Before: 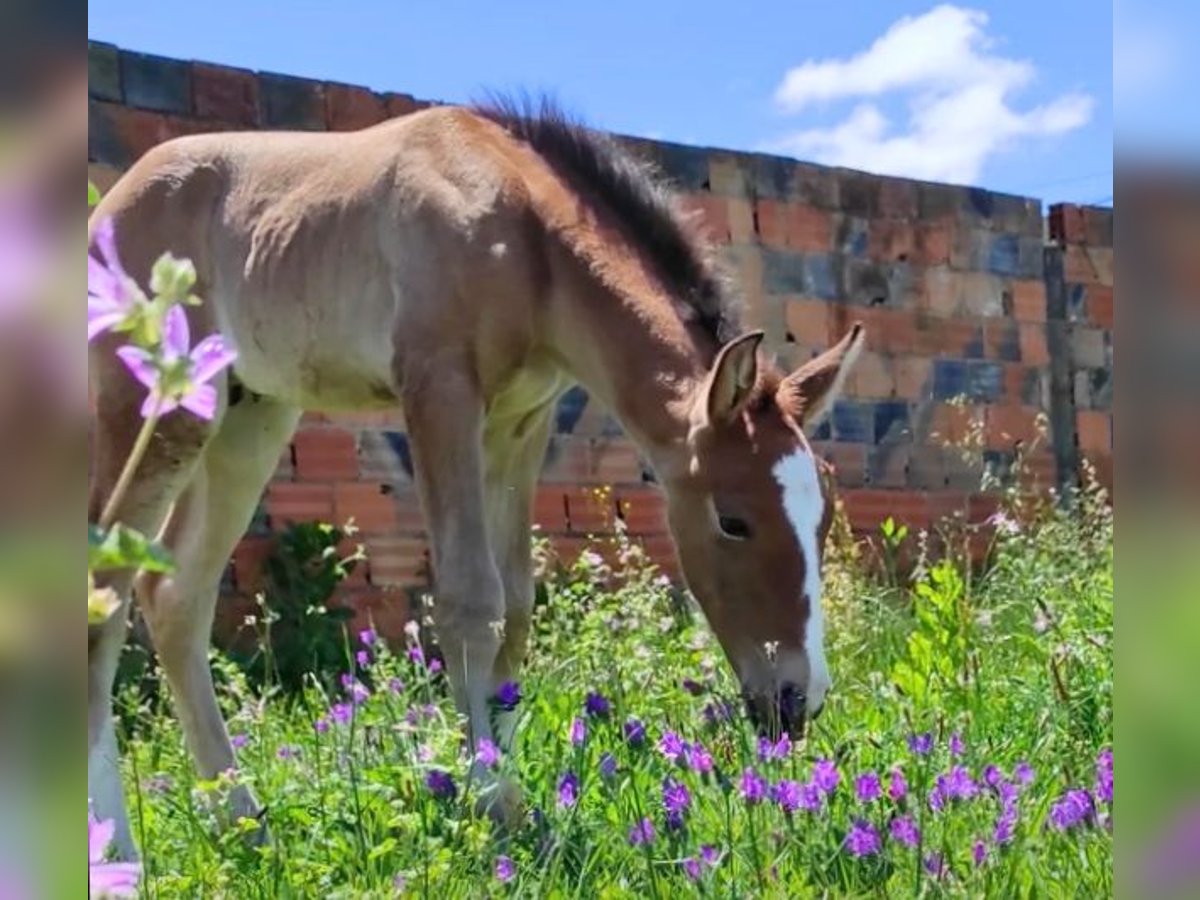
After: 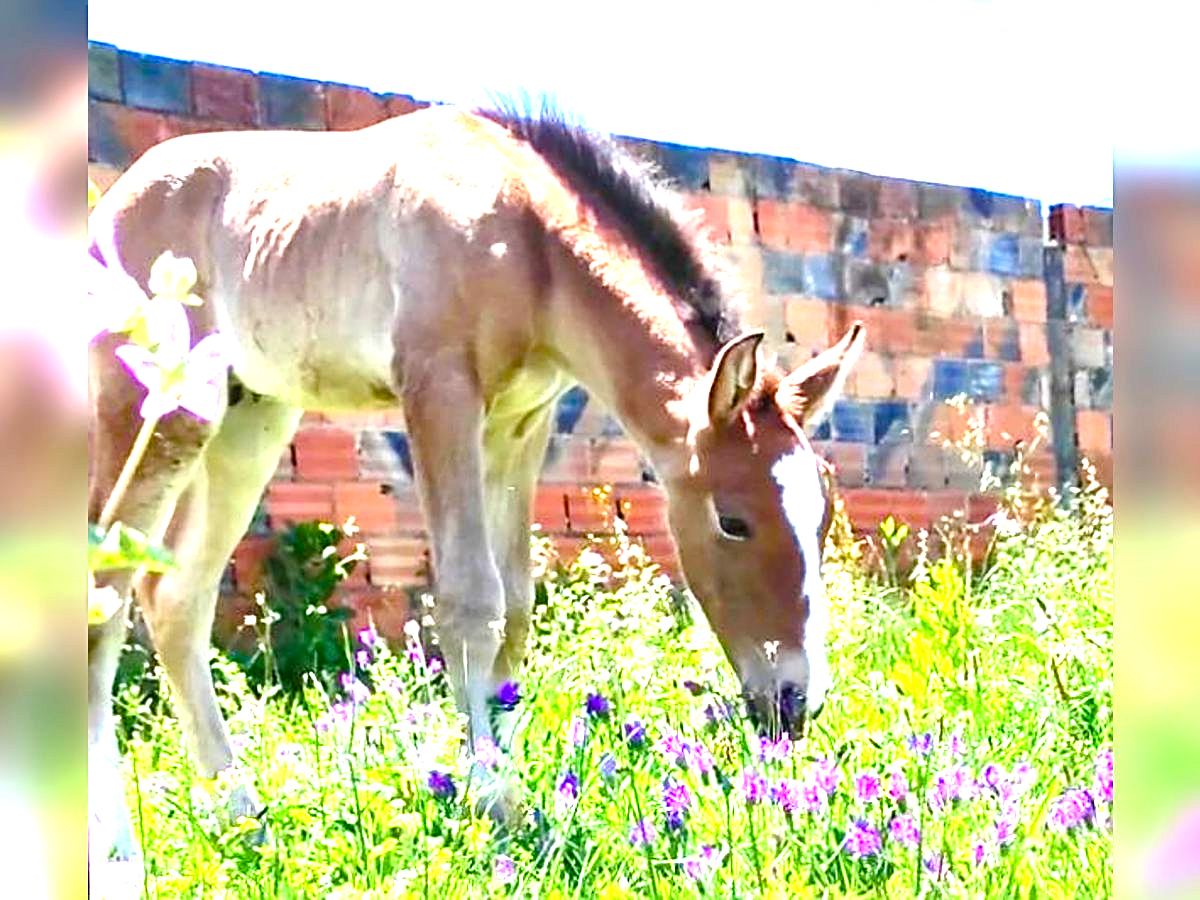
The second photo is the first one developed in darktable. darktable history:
exposure: black level correction 0, exposure 1.954 EV, compensate exposure bias true, compensate highlight preservation false
color balance rgb: perceptual saturation grading › global saturation 20%, perceptual saturation grading › highlights -24.94%, perceptual saturation grading › shadows 49.525%, global vibrance 25.031%, contrast 9.892%
sharpen: on, module defaults
